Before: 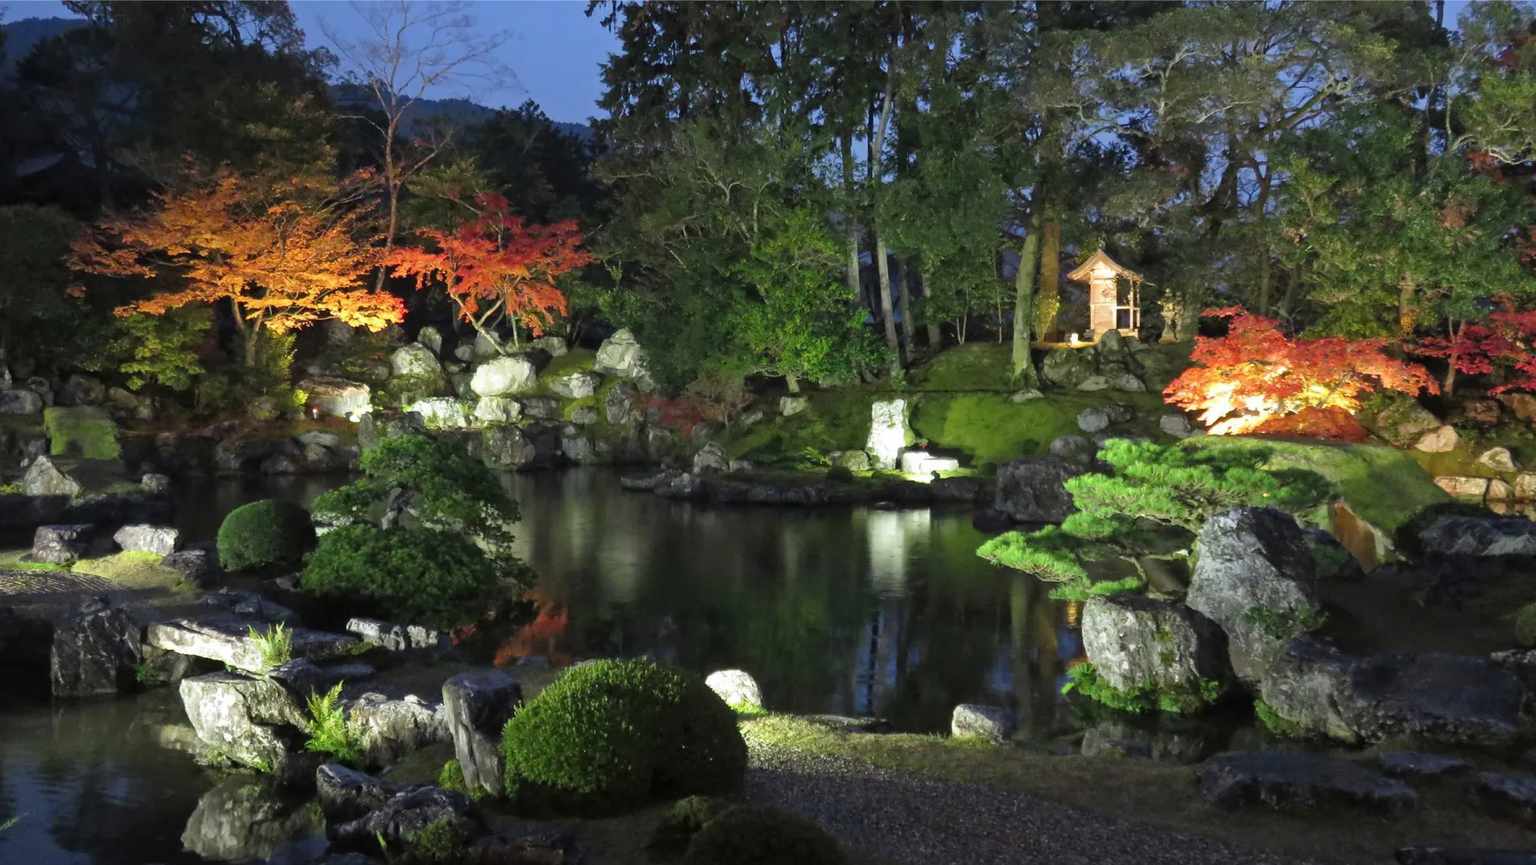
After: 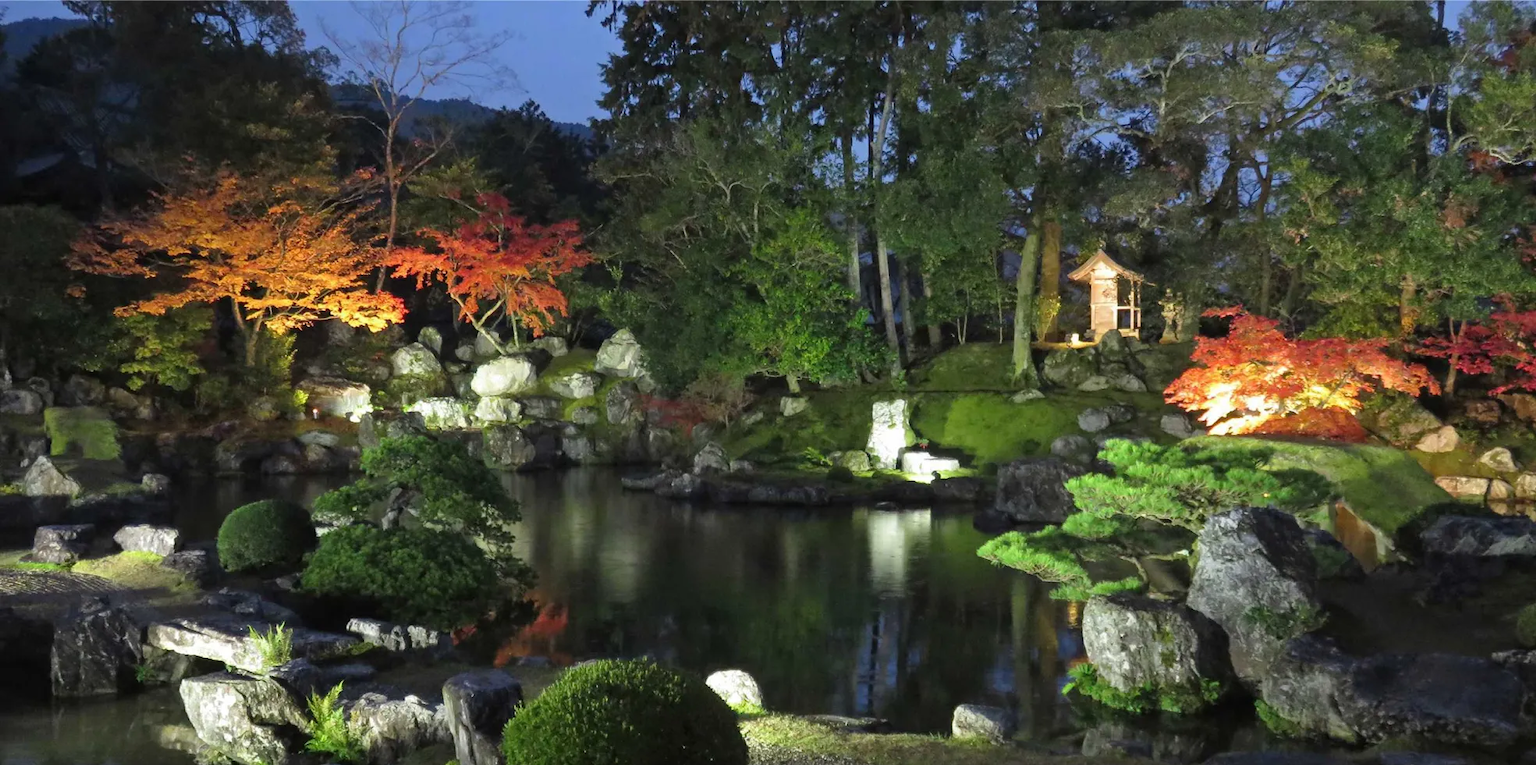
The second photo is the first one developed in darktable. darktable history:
crop and rotate: top 0%, bottom 11.464%
